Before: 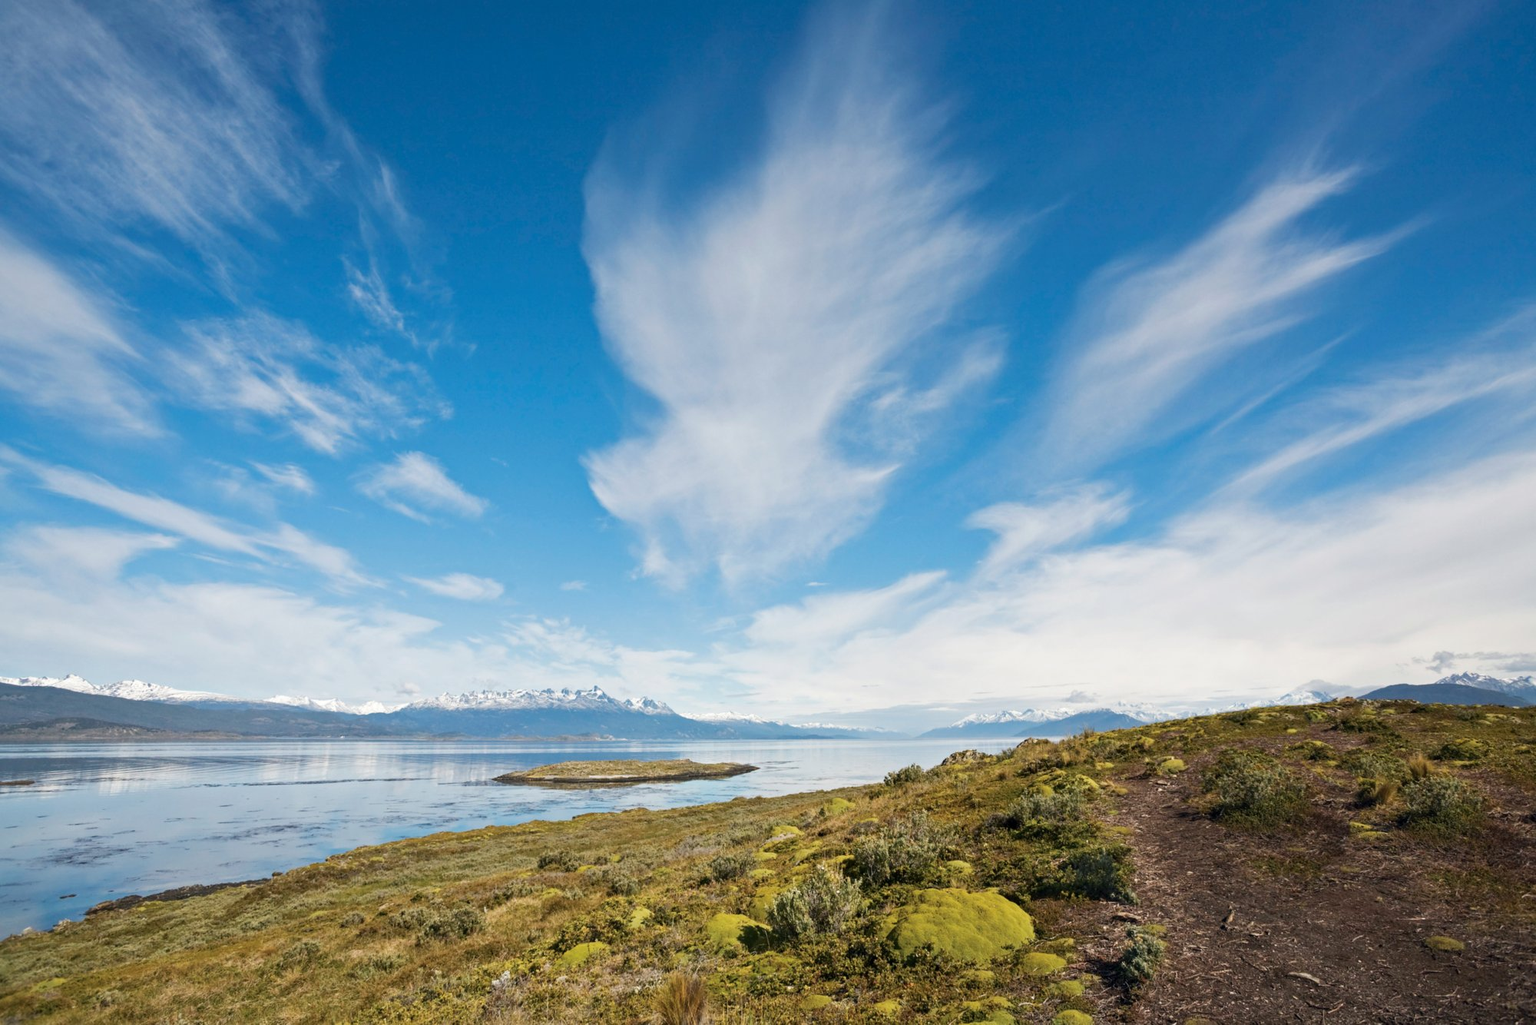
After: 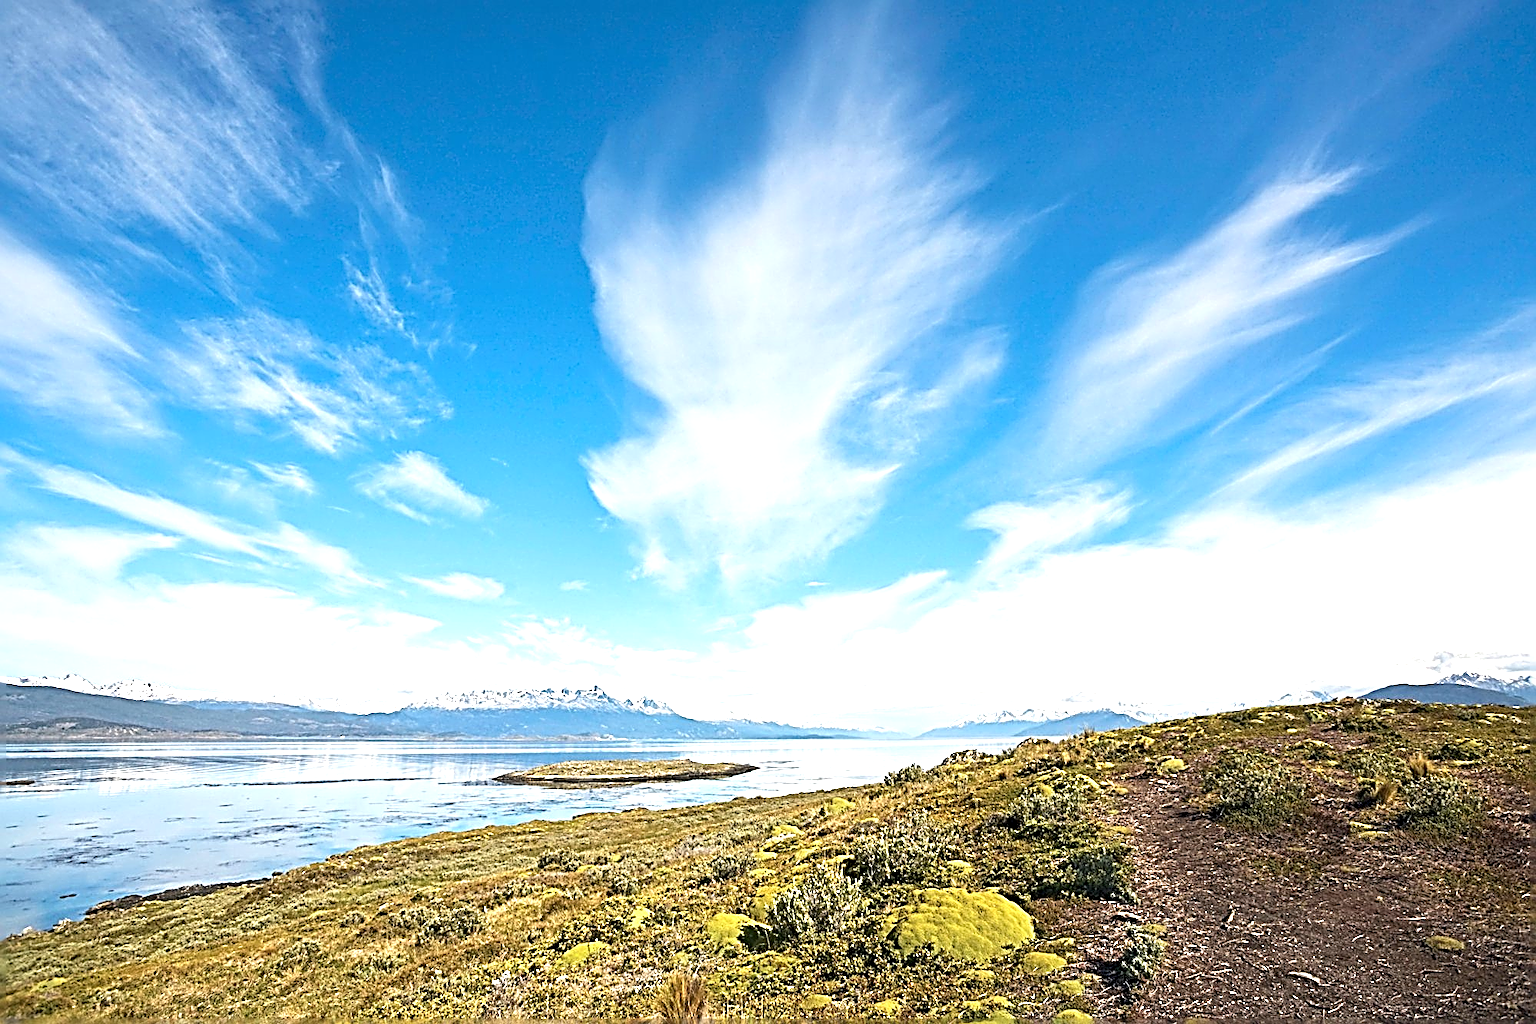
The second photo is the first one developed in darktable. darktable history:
sharpen: radius 3.158, amount 1.731
exposure: black level correction 0, exposure 0.9 EV, compensate highlight preservation false
tone equalizer: on, module defaults
